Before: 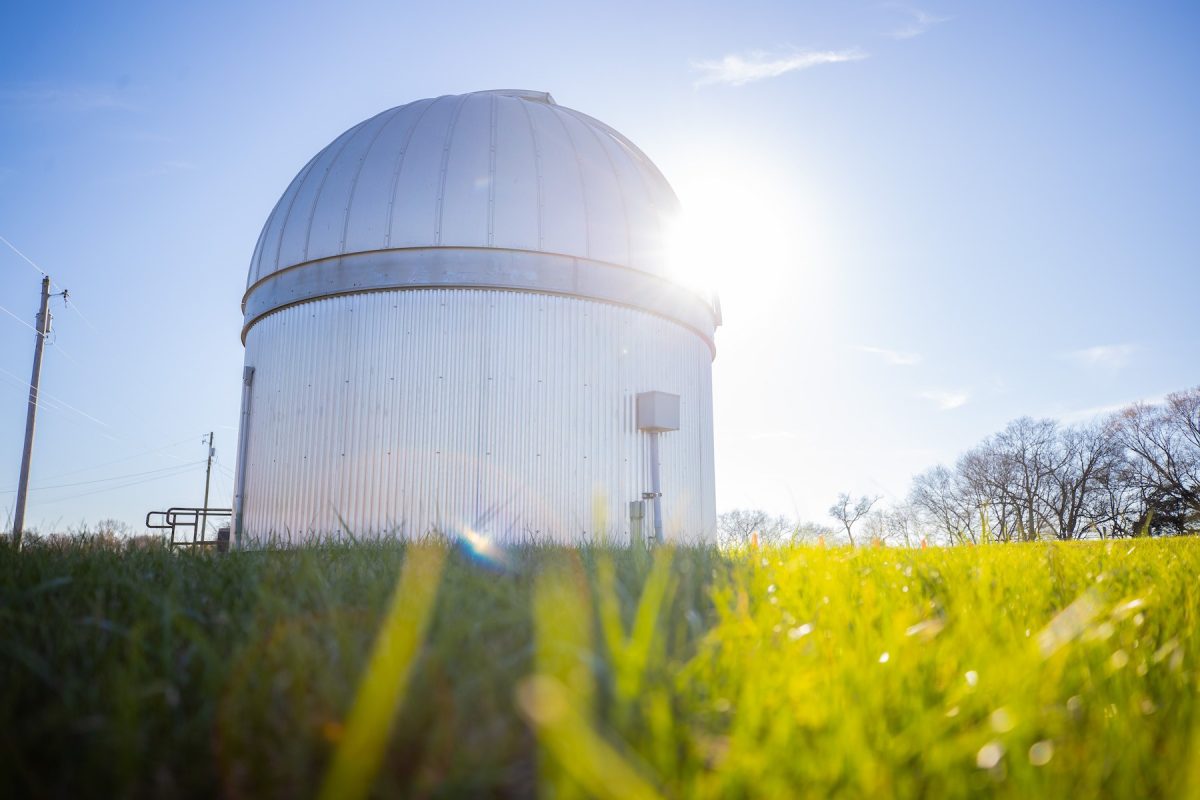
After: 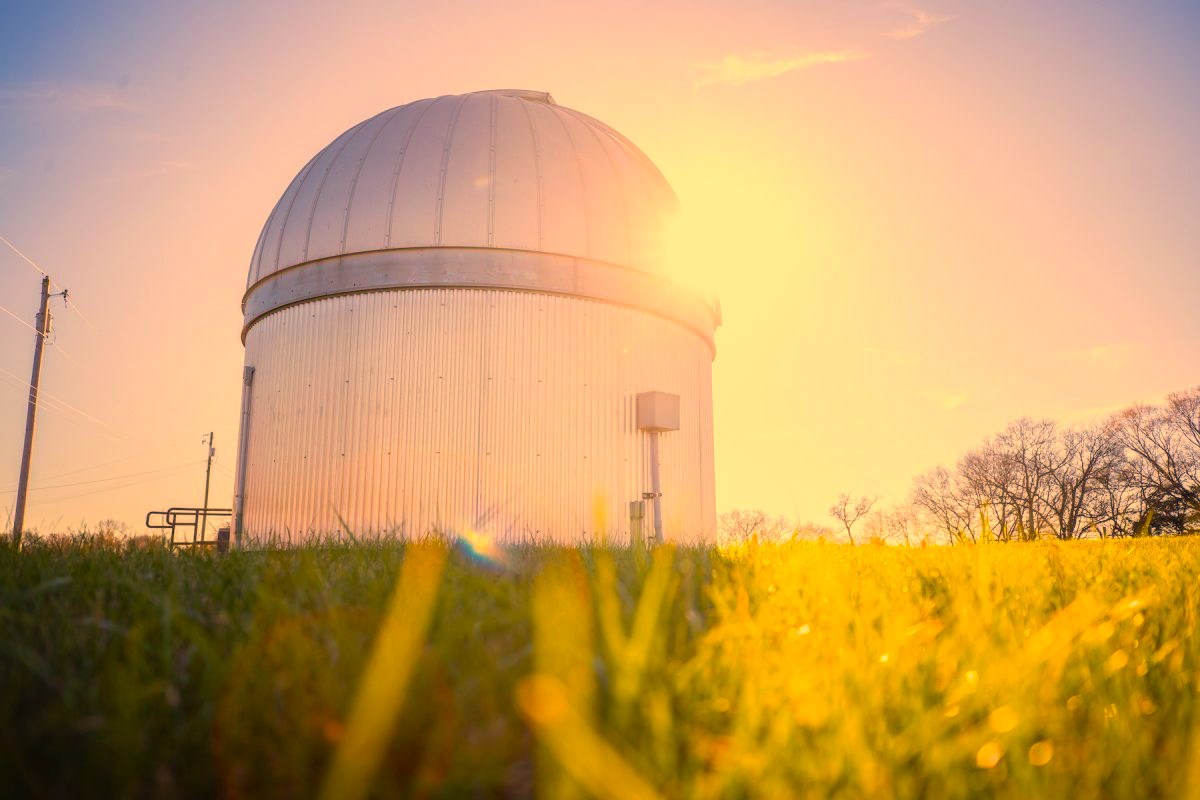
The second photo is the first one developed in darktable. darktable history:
local contrast: detail 110%
white balance: red 1.123, blue 0.83
color correction: highlights a* 21.88, highlights b* 22.25
color balance rgb: linear chroma grading › global chroma 10%, perceptual saturation grading › global saturation 30%, global vibrance 10%
